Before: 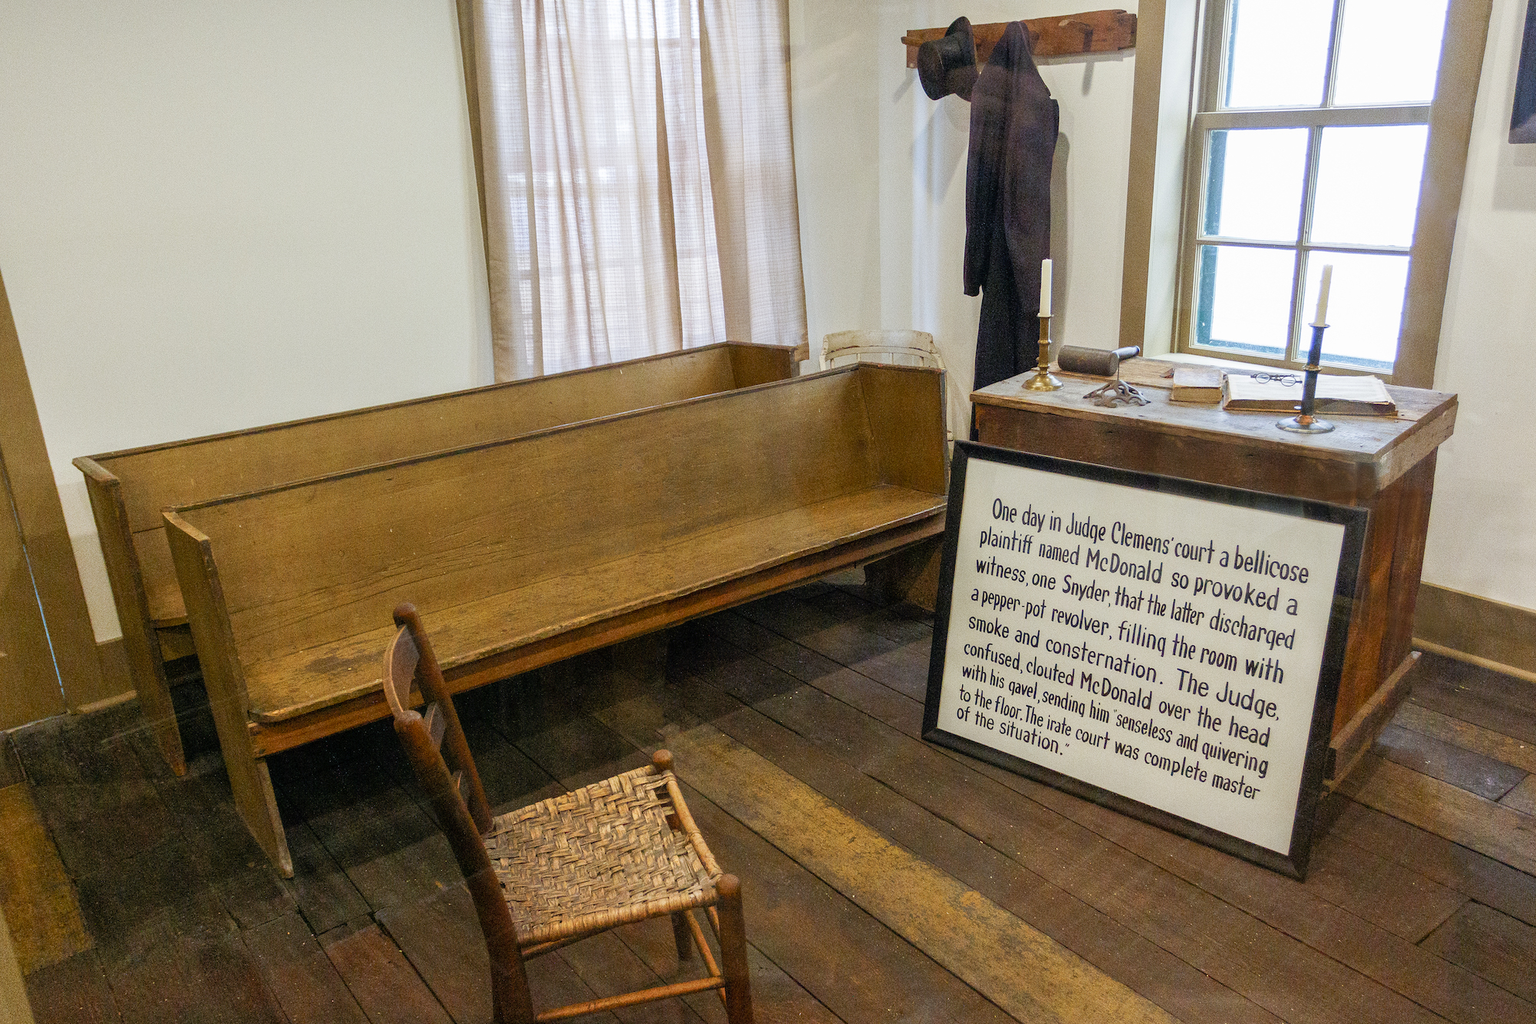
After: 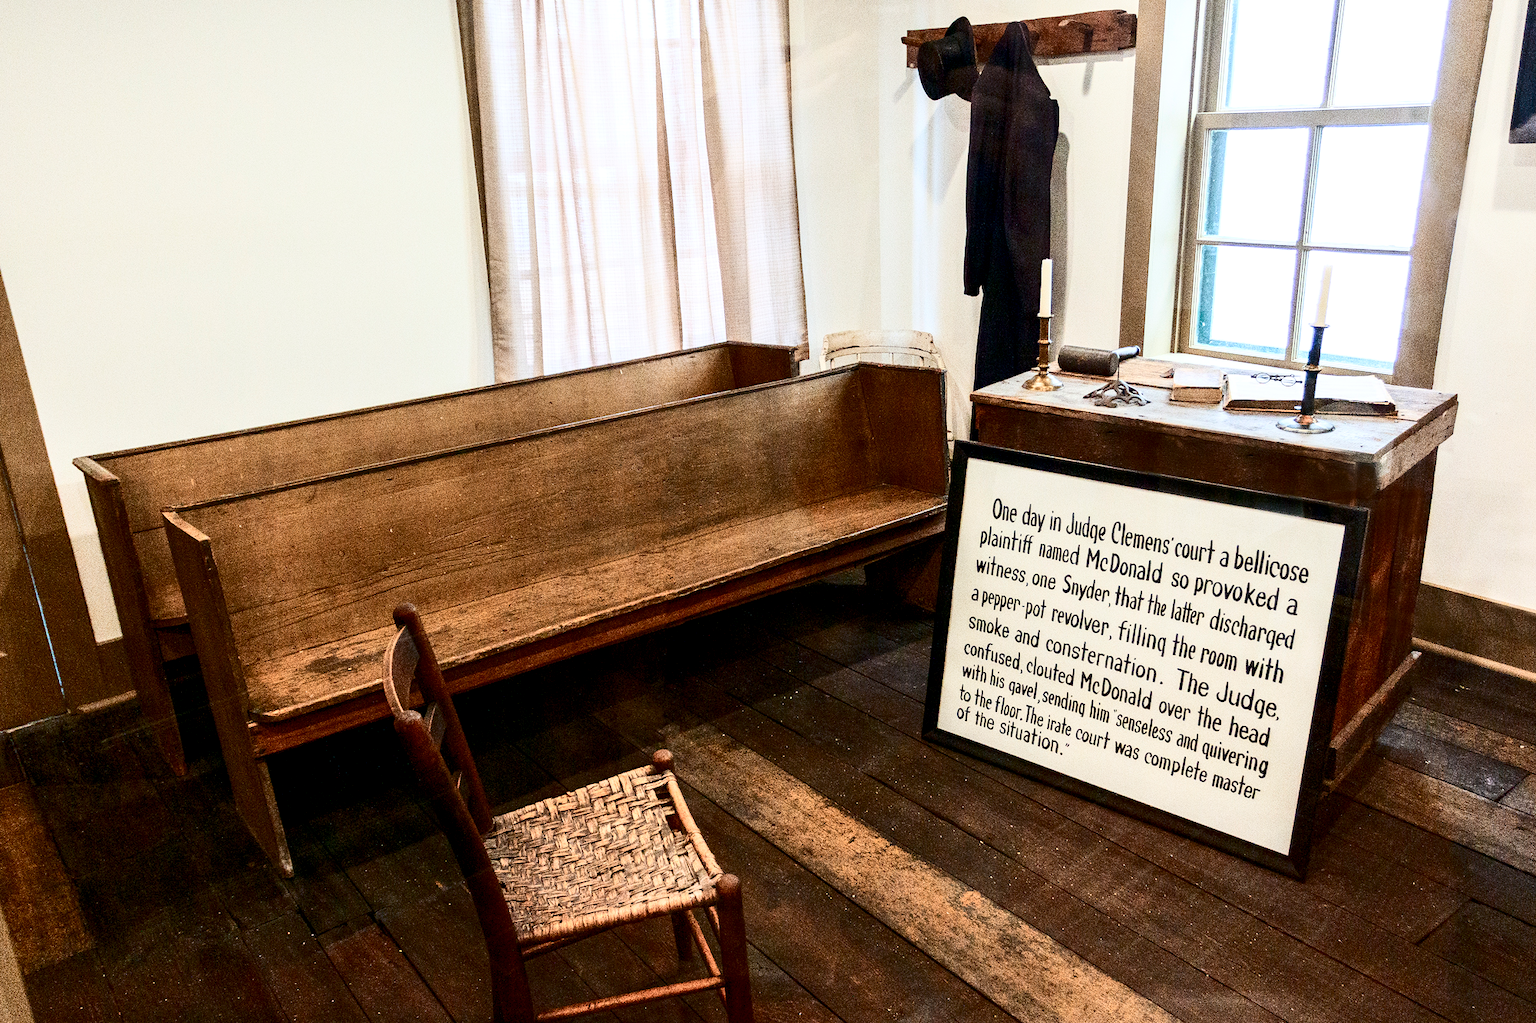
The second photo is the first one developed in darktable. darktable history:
color zones: curves: ch1 [(0, 0.455) (0.063, 0.455) (0.286, 0.495) (0.429, 0.5) (0.571, 0.5) (0.714, 0.5) (0.857, 0.5) (1, 0.455)]; ch2 [(0, 0.532) (0.063, 0.521) (0.233, 0.447) (0.429, 0.489) (0.571, 0.5) (0.714, 0.5) (0.857, 0.5) (1, 0.532)]
local contrast: highlights 100%, shadows 100%, detail 120%, midtone range 0.2
contrast brightness saturation: contrast 0.5, saturation -0.1
